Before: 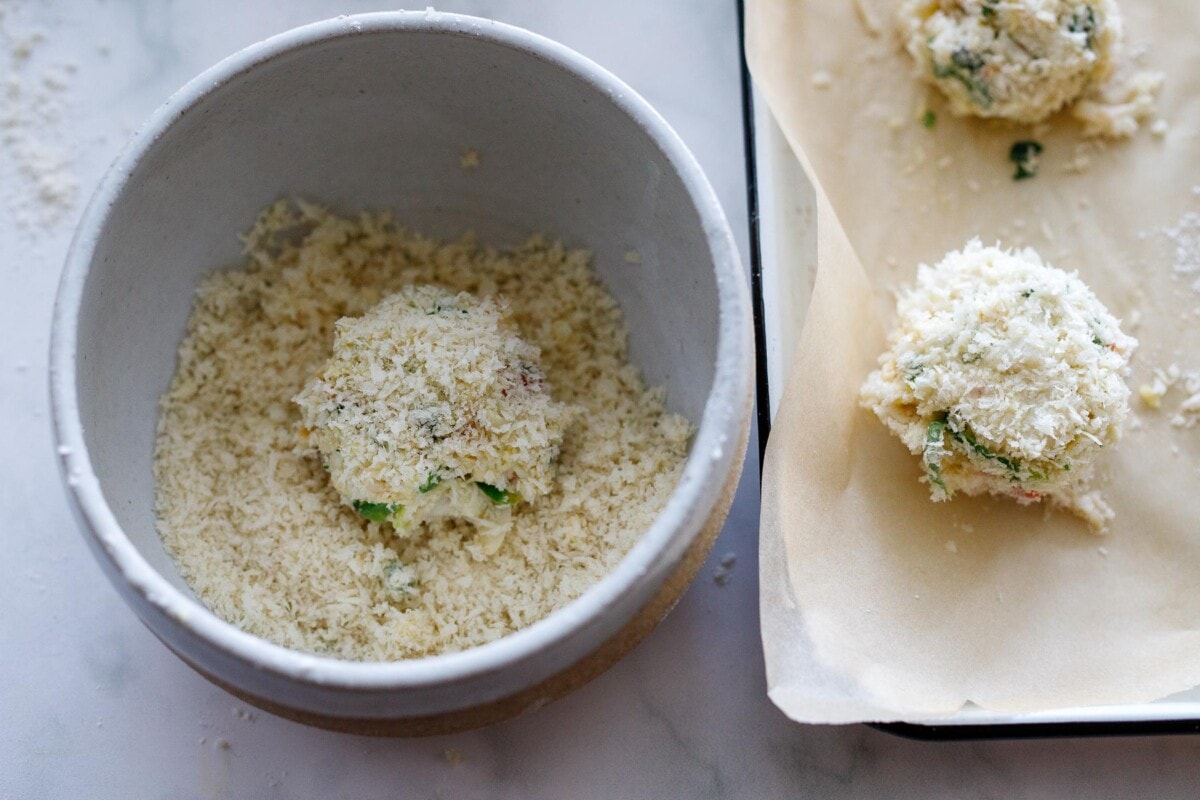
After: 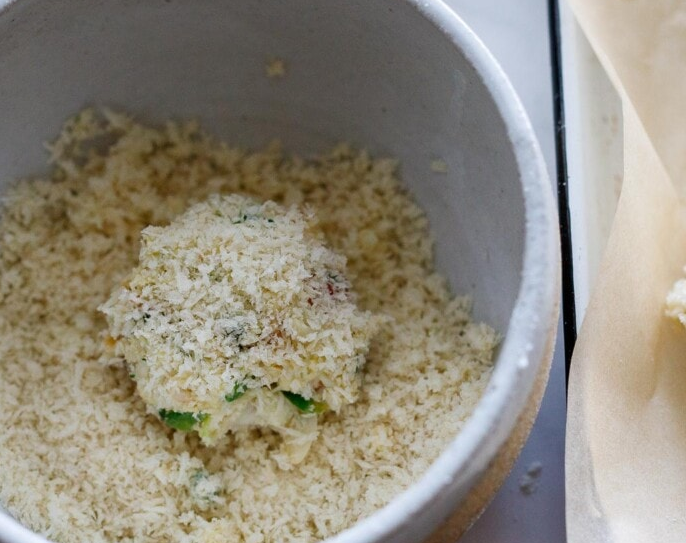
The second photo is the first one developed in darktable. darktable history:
crop: left 16.22%, top 11.48%, right 26.124%, bottom 20.421%
